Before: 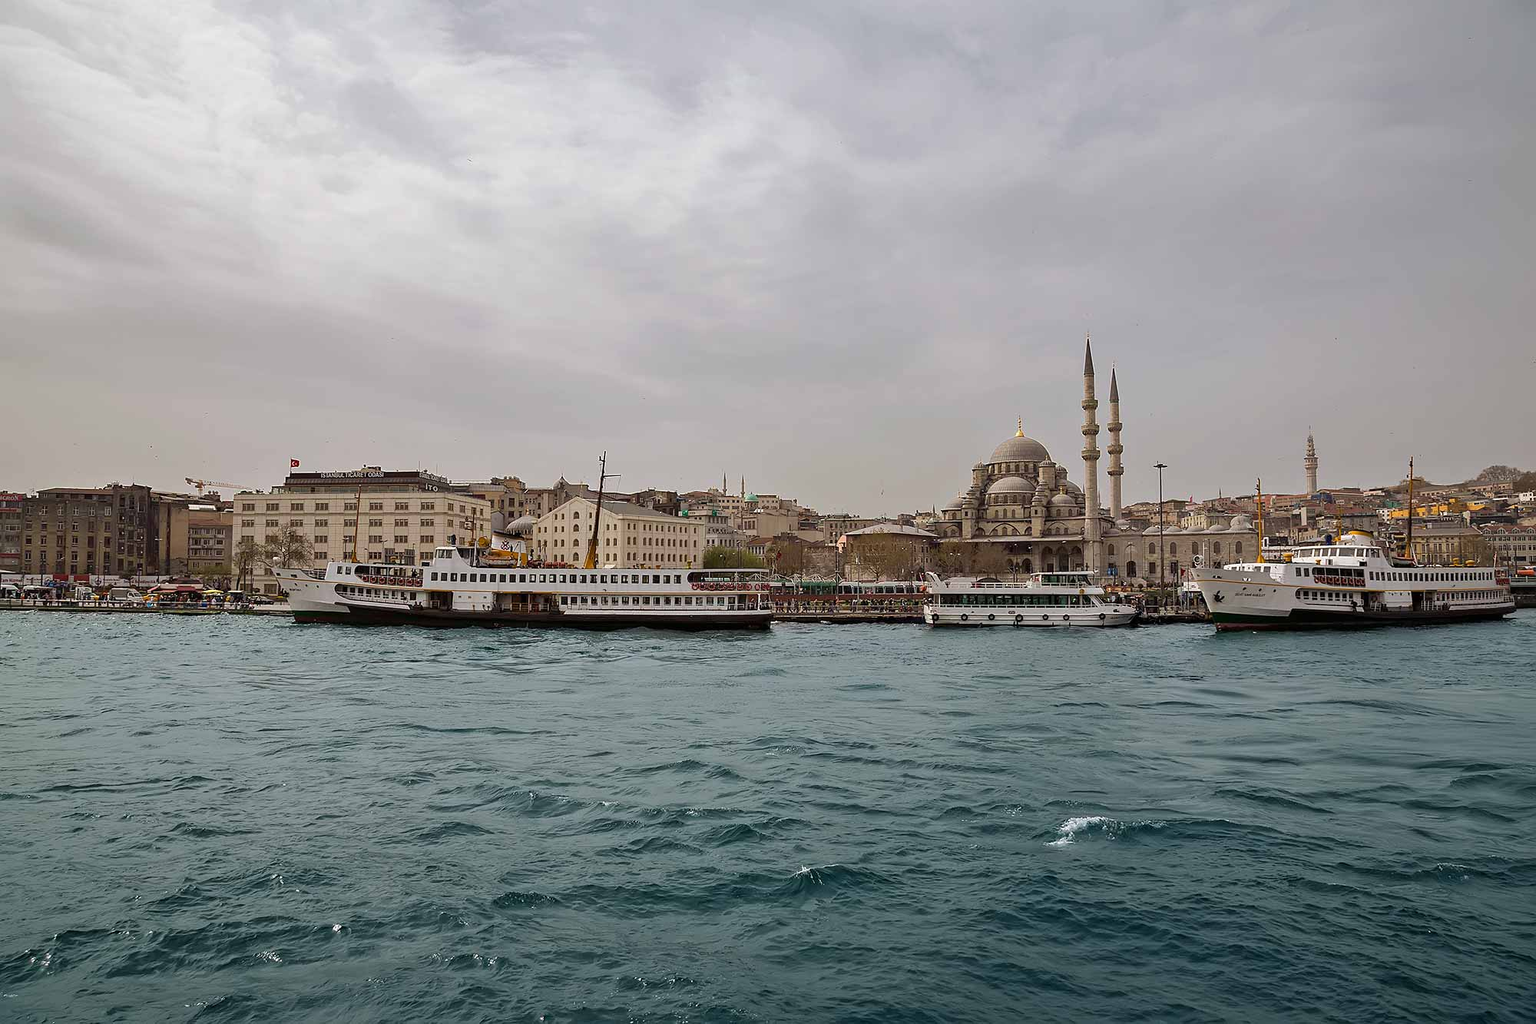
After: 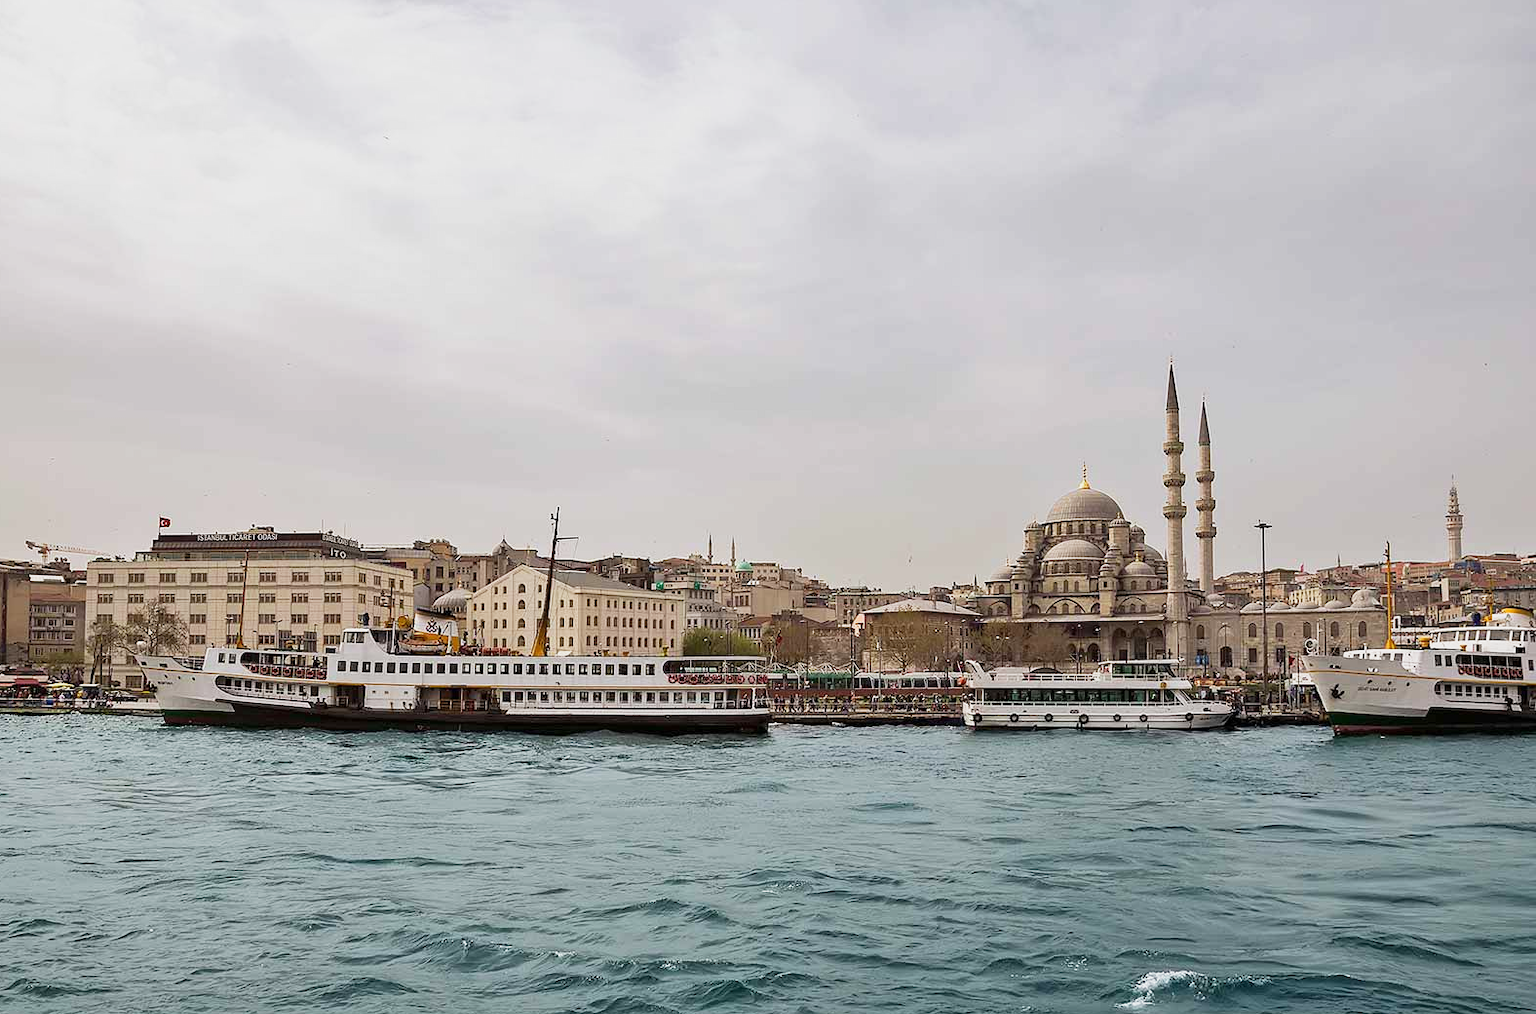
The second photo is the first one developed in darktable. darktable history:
base curve: curves: ch0 [(0, 0) (0.088, 0.125) (0.176, 0.251) (0.354, 0.501) (0.613, 0.749) (1, 0.877)], preserve colors none
crop and rotate: left 10.77%, top 5.1%, right 10.41%, bottom 16.76%
